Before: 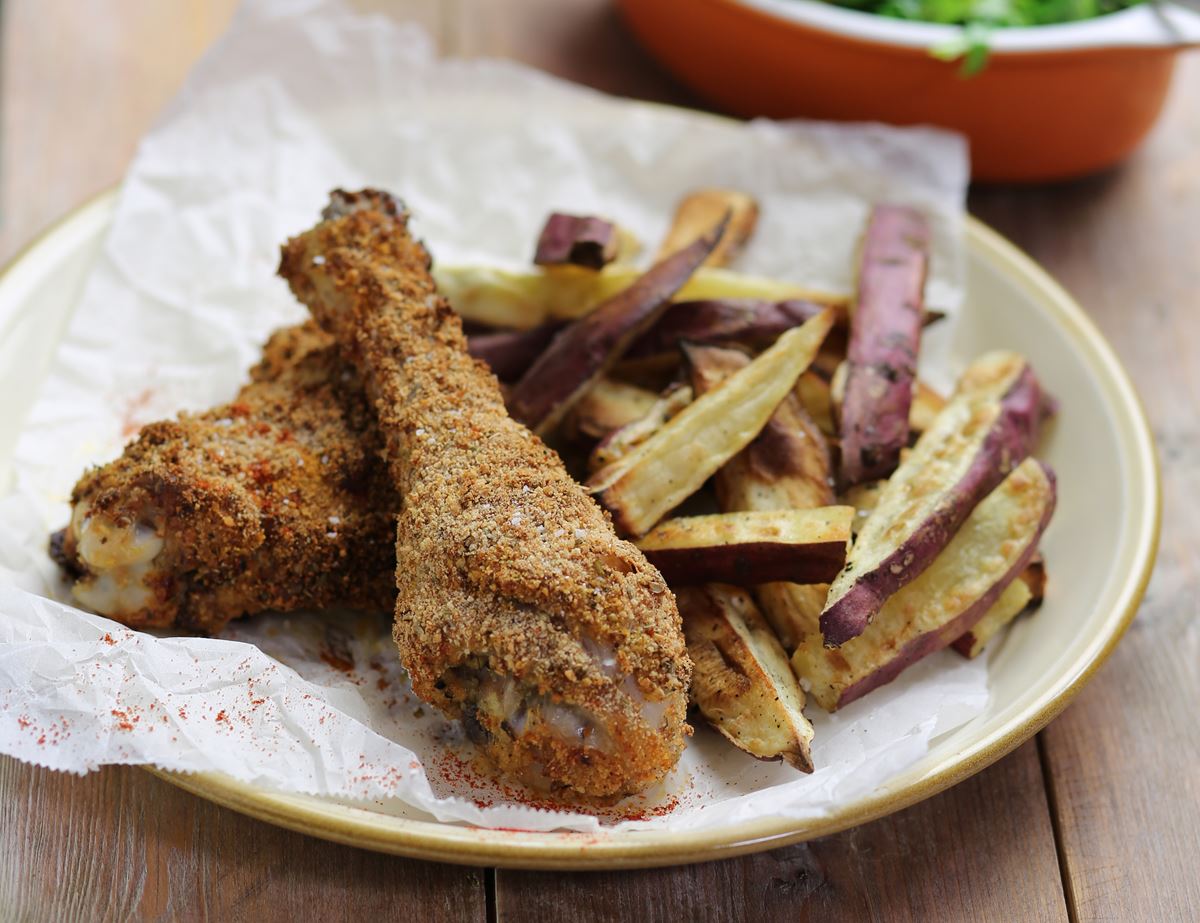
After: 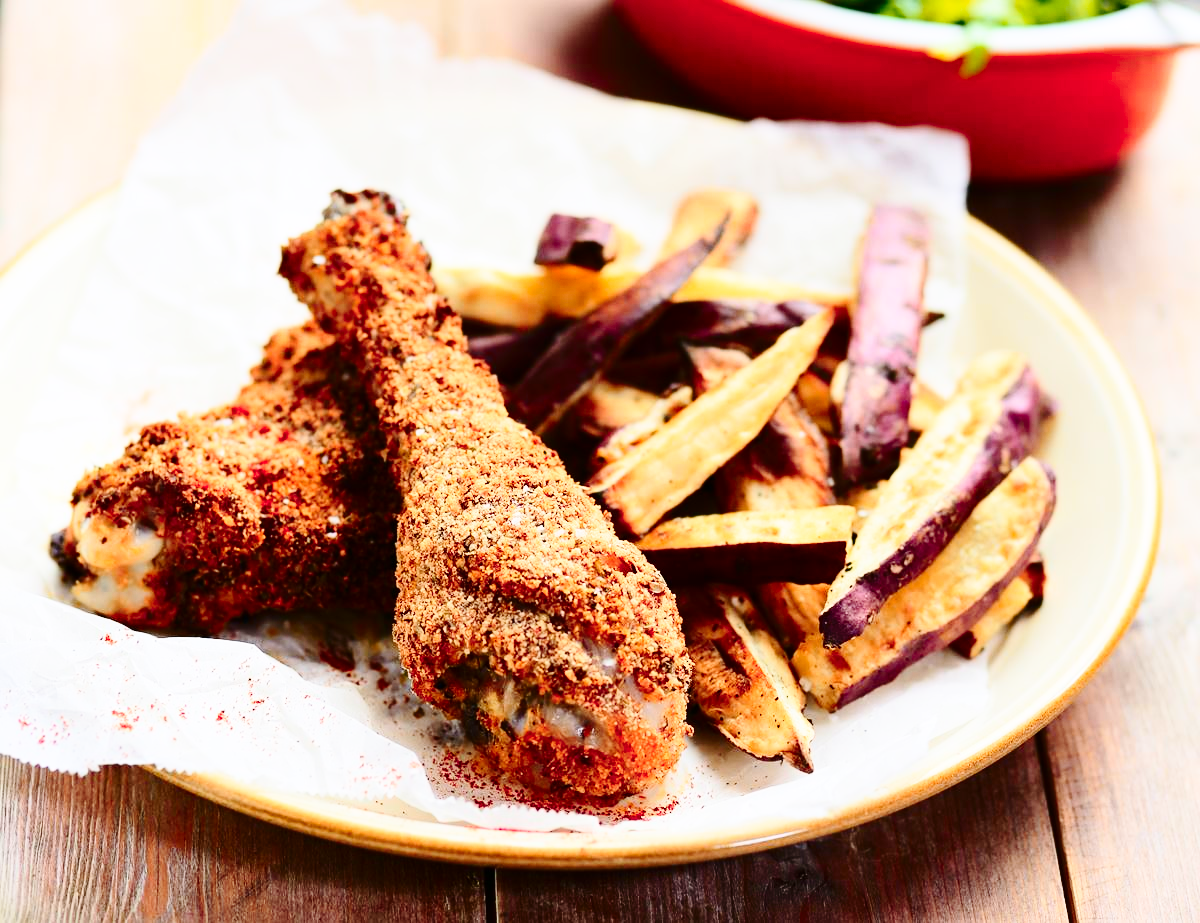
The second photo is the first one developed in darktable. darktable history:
contrast brightness saturation: contrast 0.294
color zones: curves: ch1 [(0.24, 0.634) (0.75, 0.5)]; ch2 [(0.253, 0.437) (0.745, 0.491)]
base curve: curves: ch0 [(0, 0) (0.028, 0.03) (0.121, 0.232) (0.46, 0.748) (0.859, 0.968) (1, 1)], exposure shift 0.01, preserve colors none
